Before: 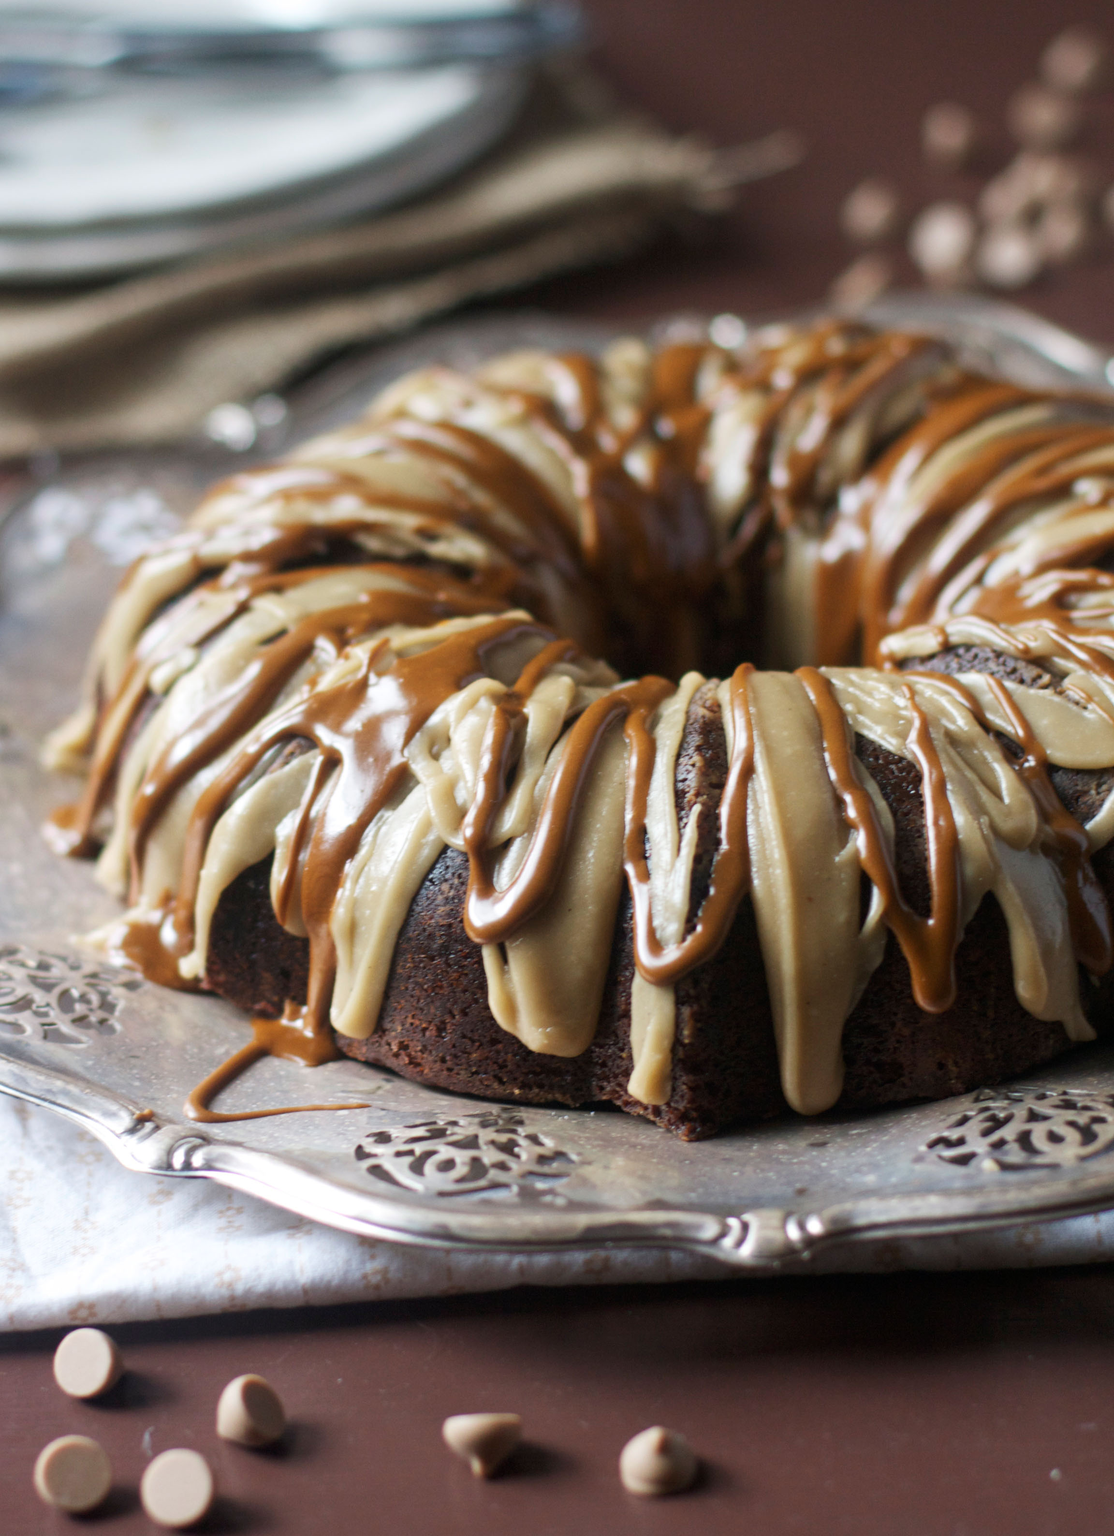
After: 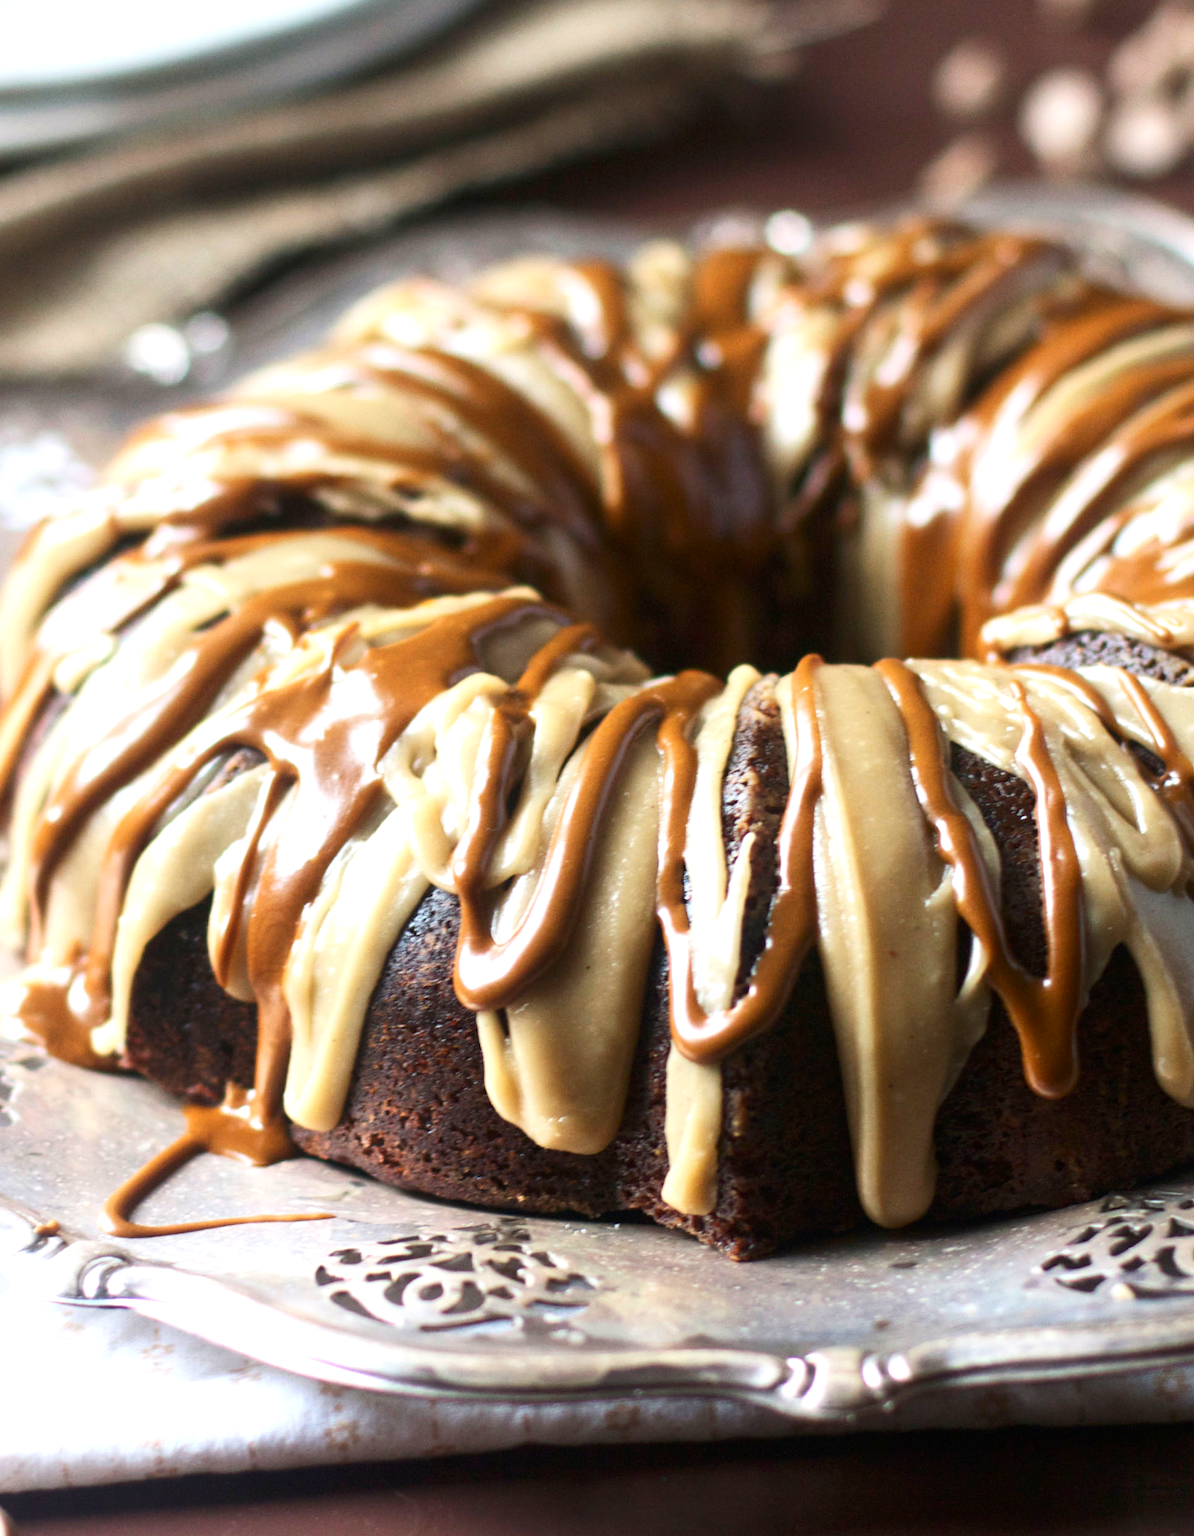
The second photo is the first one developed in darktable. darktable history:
crop and rotate: left 9.633%, top 9.677%, right 5.944%, bottom 11.593%
contrast brightness saturation: contrast 0.155, brightness -0.01, saturation 0.095
exposure: black level correction 0, exposure 0.684 EV, compensate highlight preservation false
